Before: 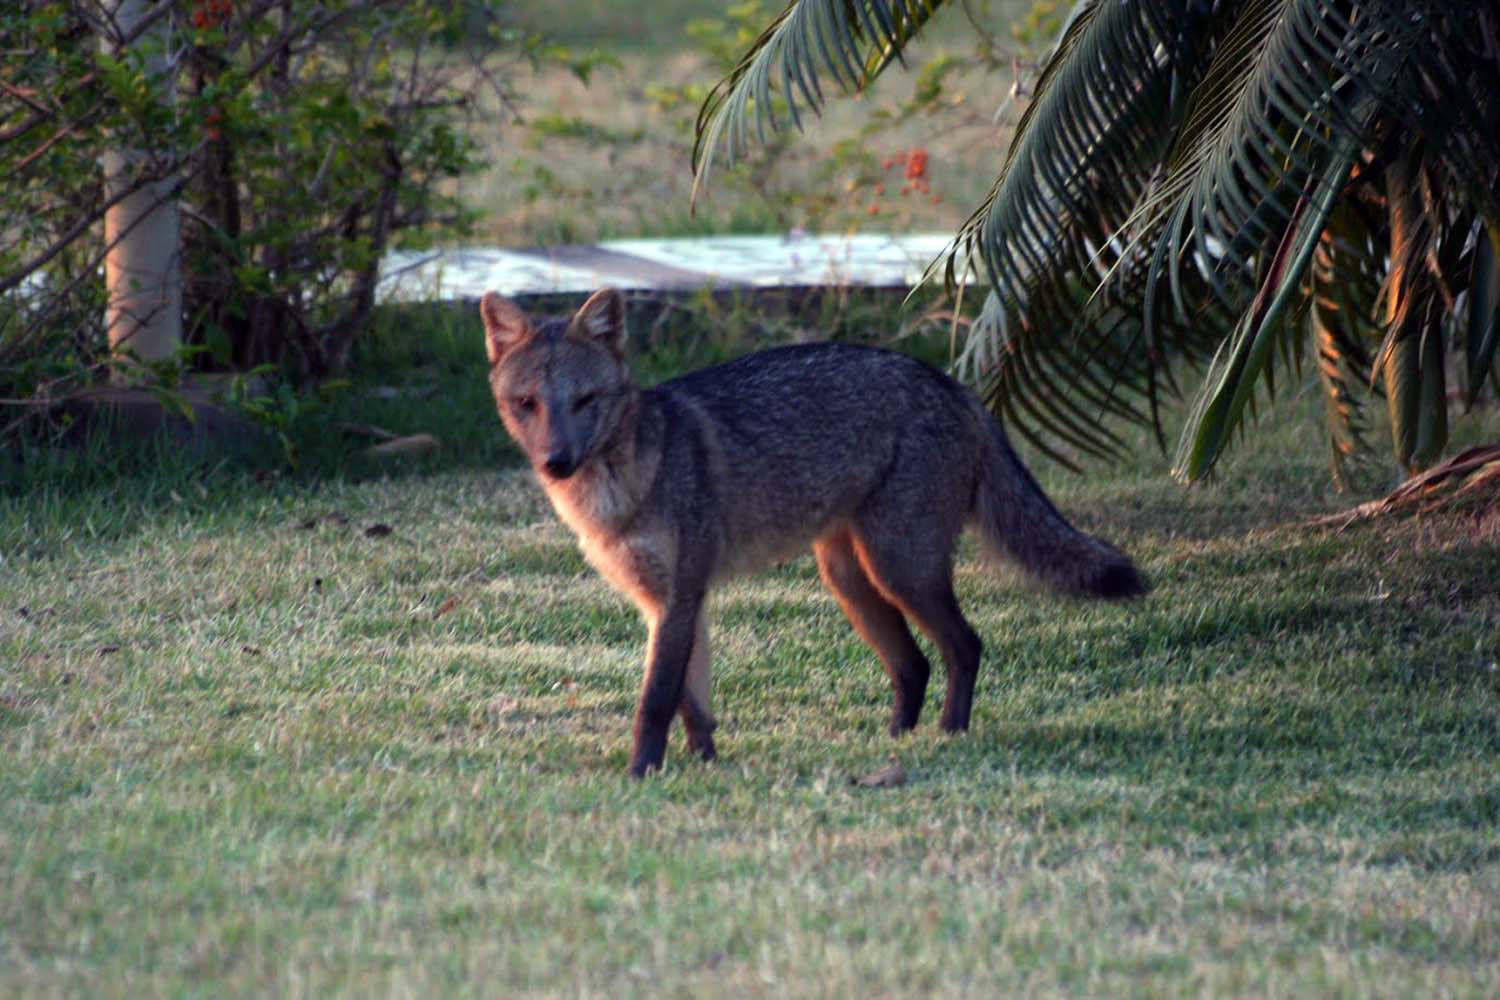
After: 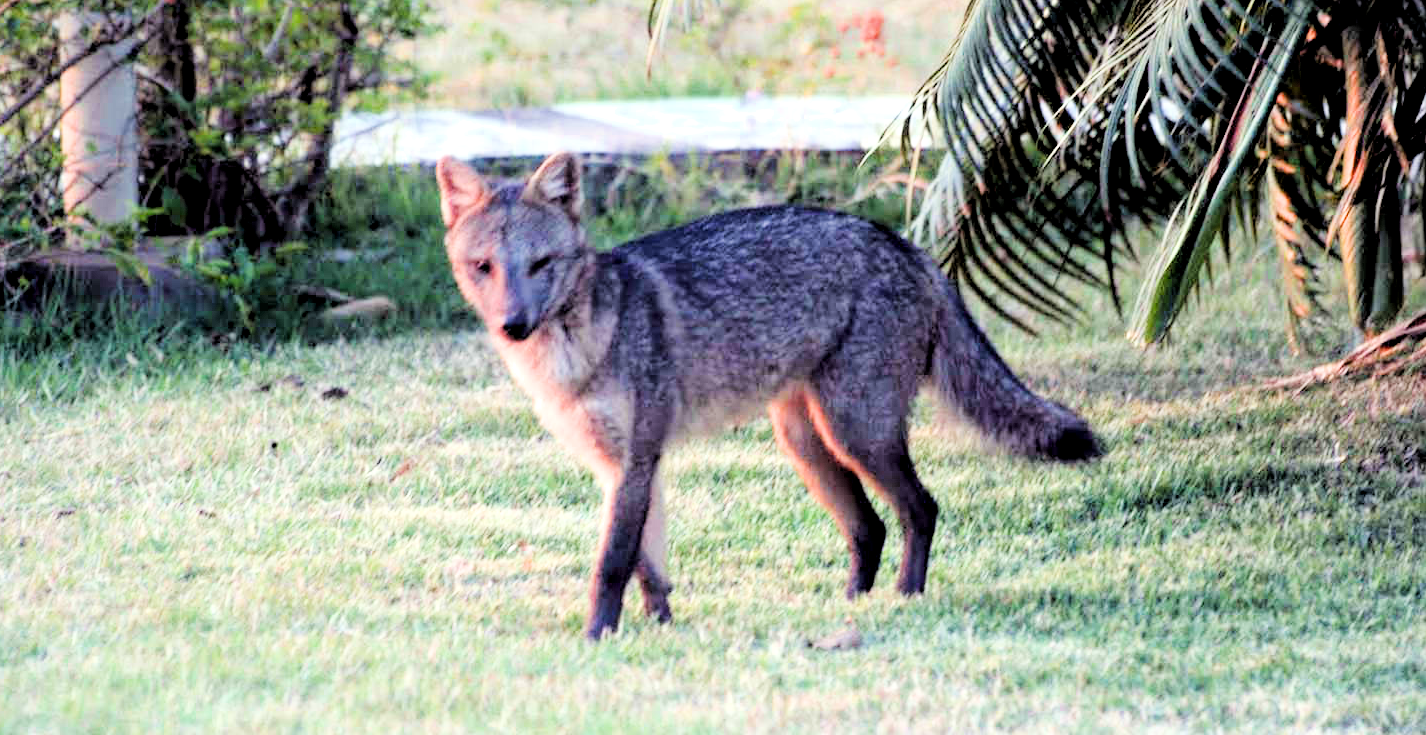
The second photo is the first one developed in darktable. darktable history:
filmic rgb: black relative exposure -2.78 EV, white relative exposure 4.56 EV, hardness 1.75, contrast 1.264
crop and rotate: left 2.992%, top 13.74%, right 1.894%, bottom 12.716%
exposure: exposure 2.286 EV, compensate highlight preservation false
local contrast: highlights 102%, shadows 100%, detail 120%, midtone range 0.2
